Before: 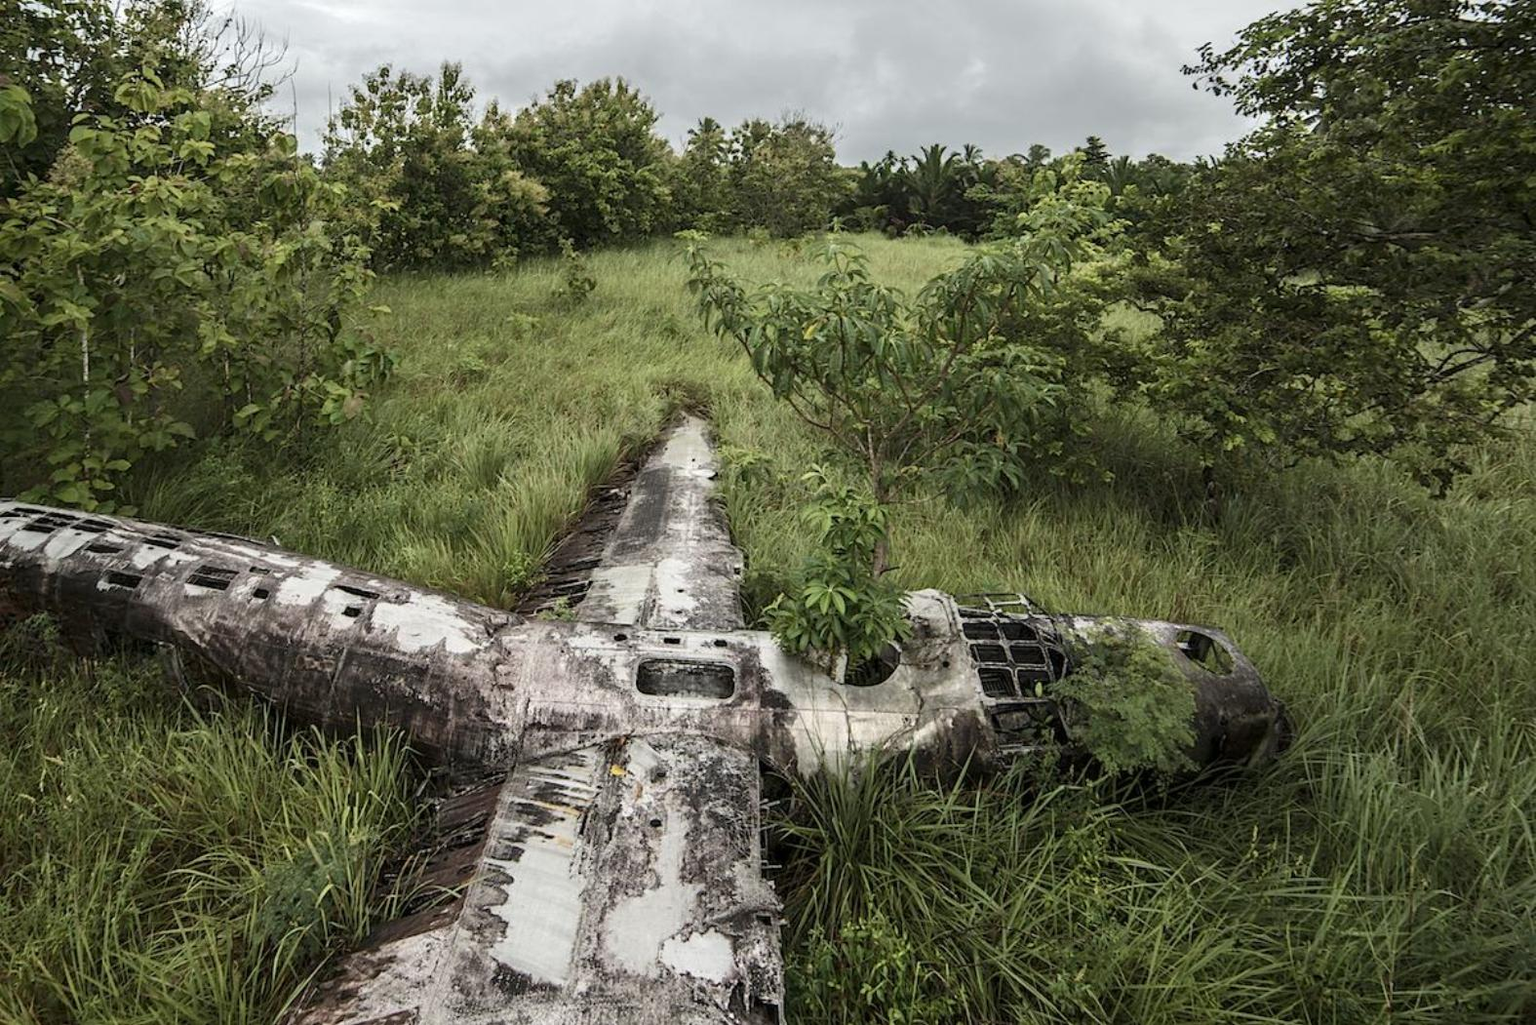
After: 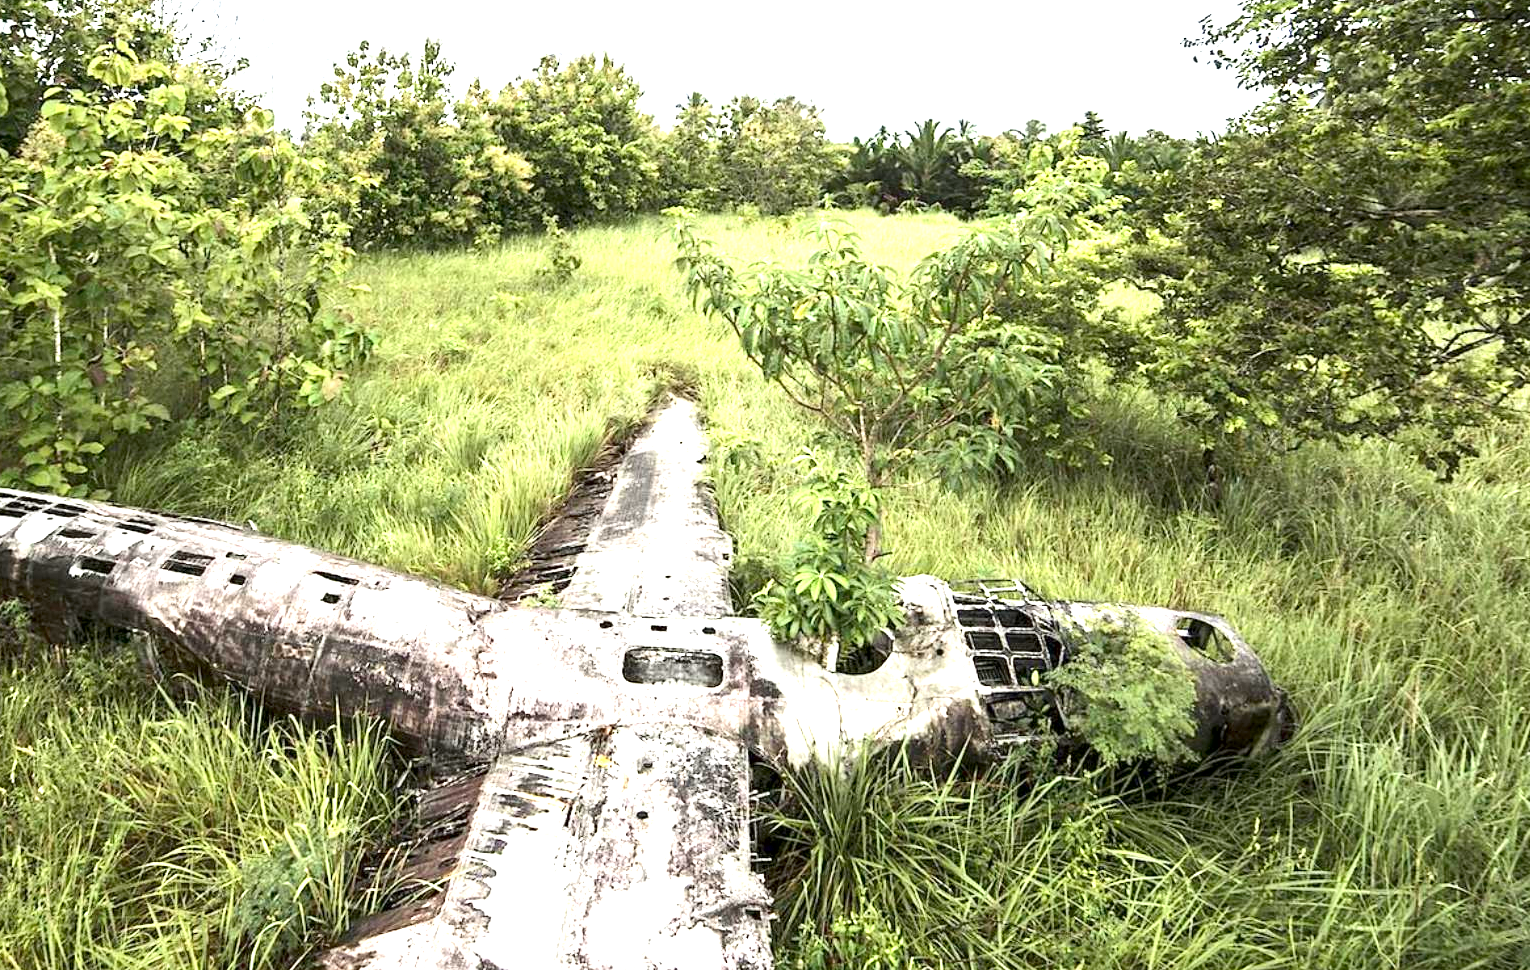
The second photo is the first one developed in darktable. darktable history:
exposure: black level correction 0.001, exposure 1.989 EV, compensate exposure bias true, compensate highlight preservation false
contrast brightness saturation: contrast 0.148, brightness -0.013, saturation 0.096
crop: left 1.932%, top 2.786%, right 0.88%, bottom 4.839%
